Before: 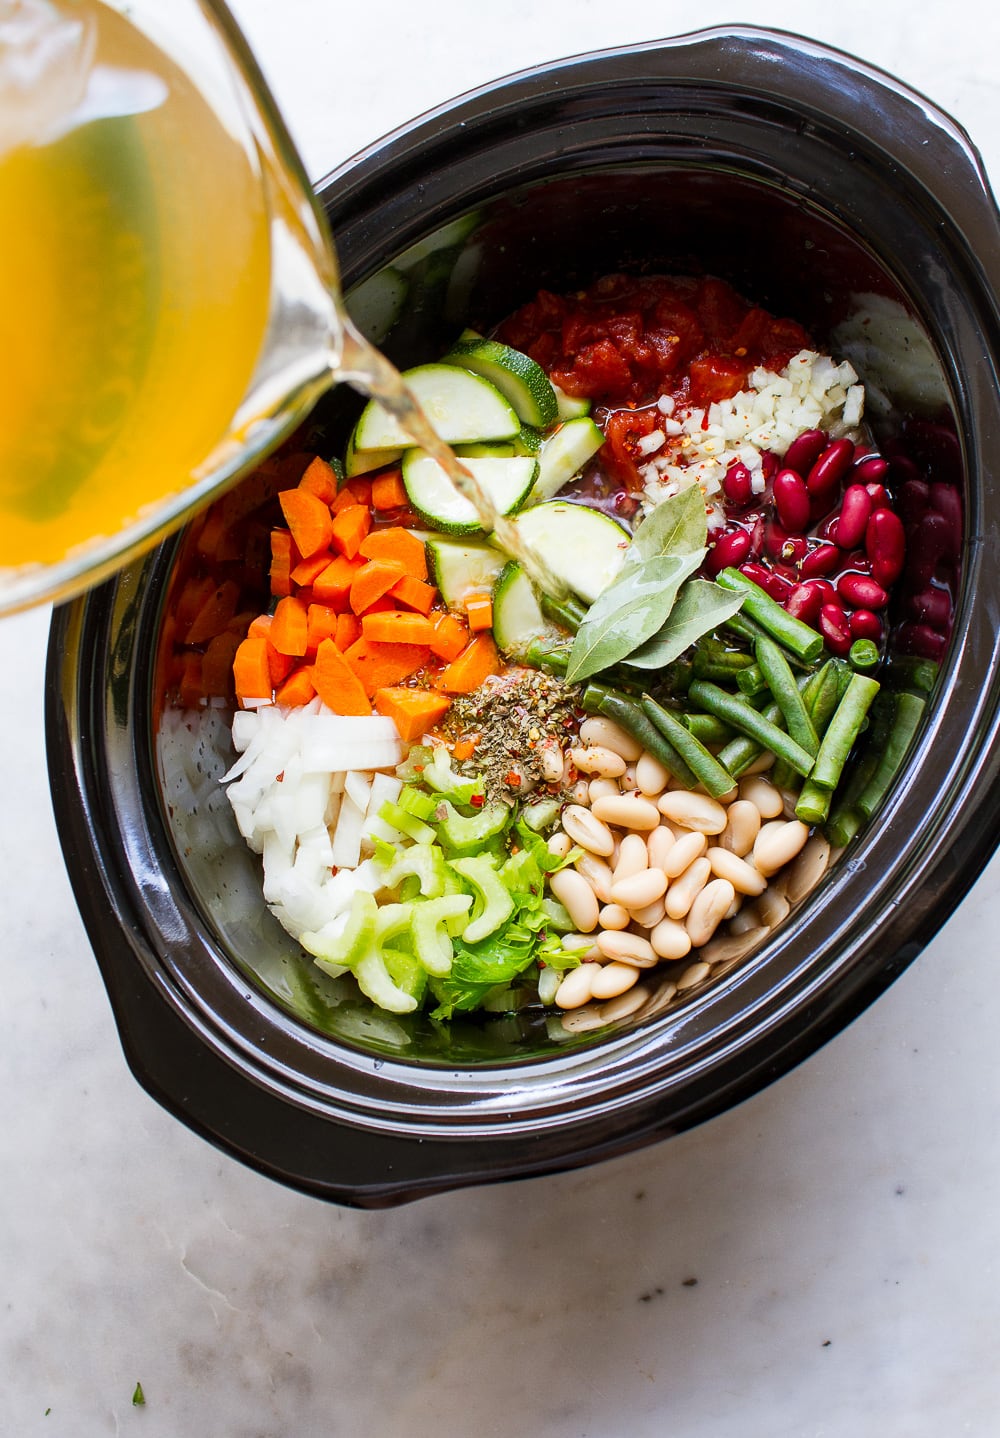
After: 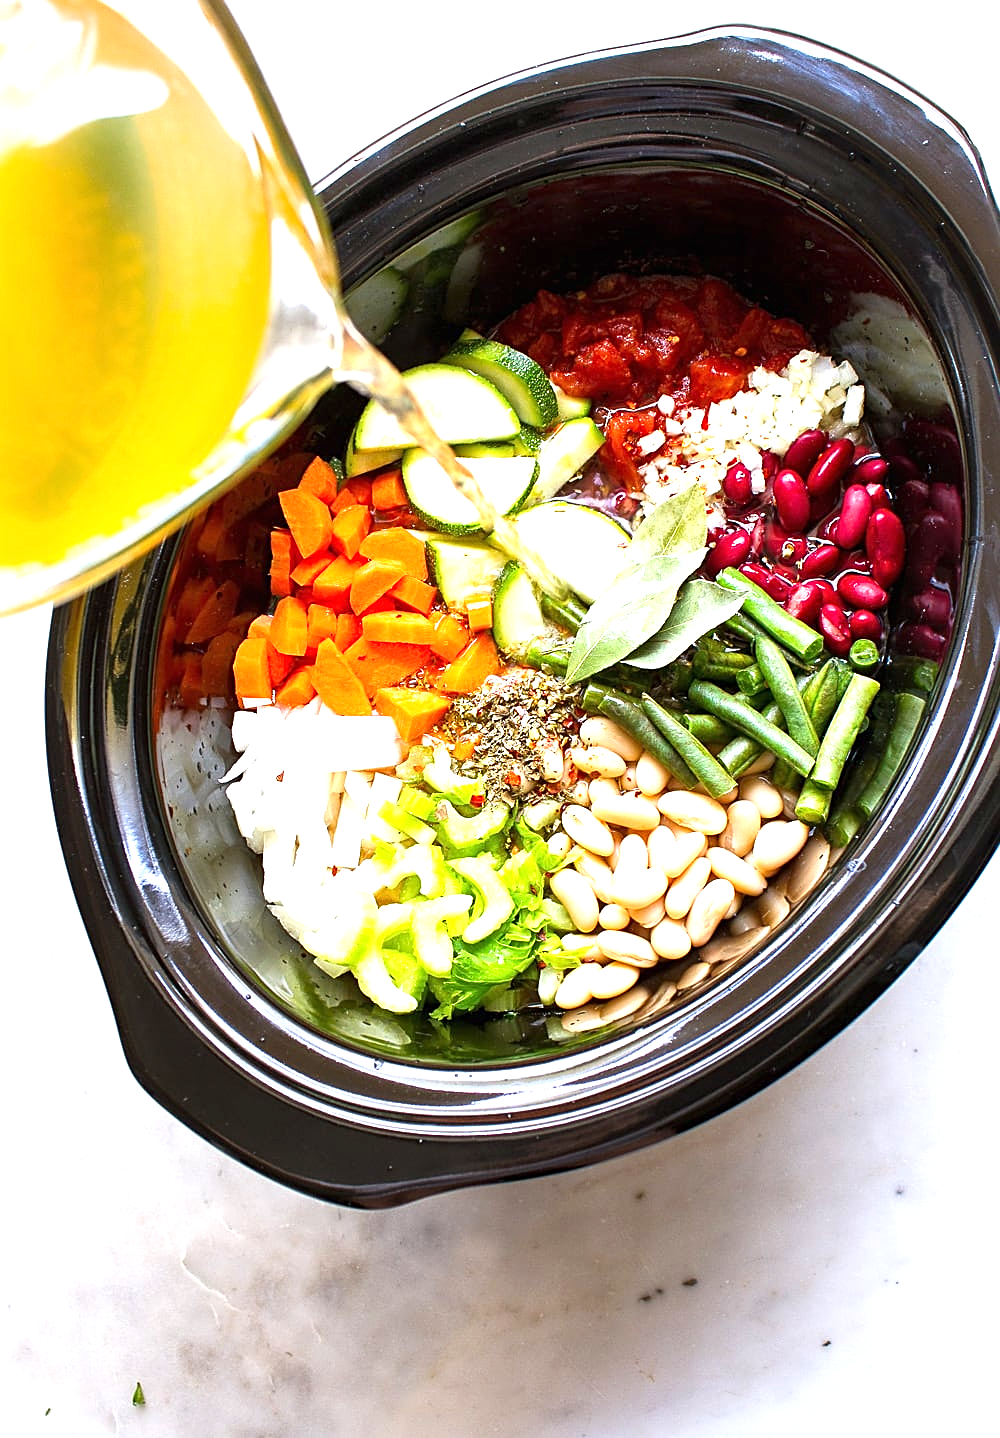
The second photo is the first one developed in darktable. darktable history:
sharpen: amount 0.565
exposure: black level correction 0, exposure 1 EV, compensate exposure bias true, compensate highlight preservation false
